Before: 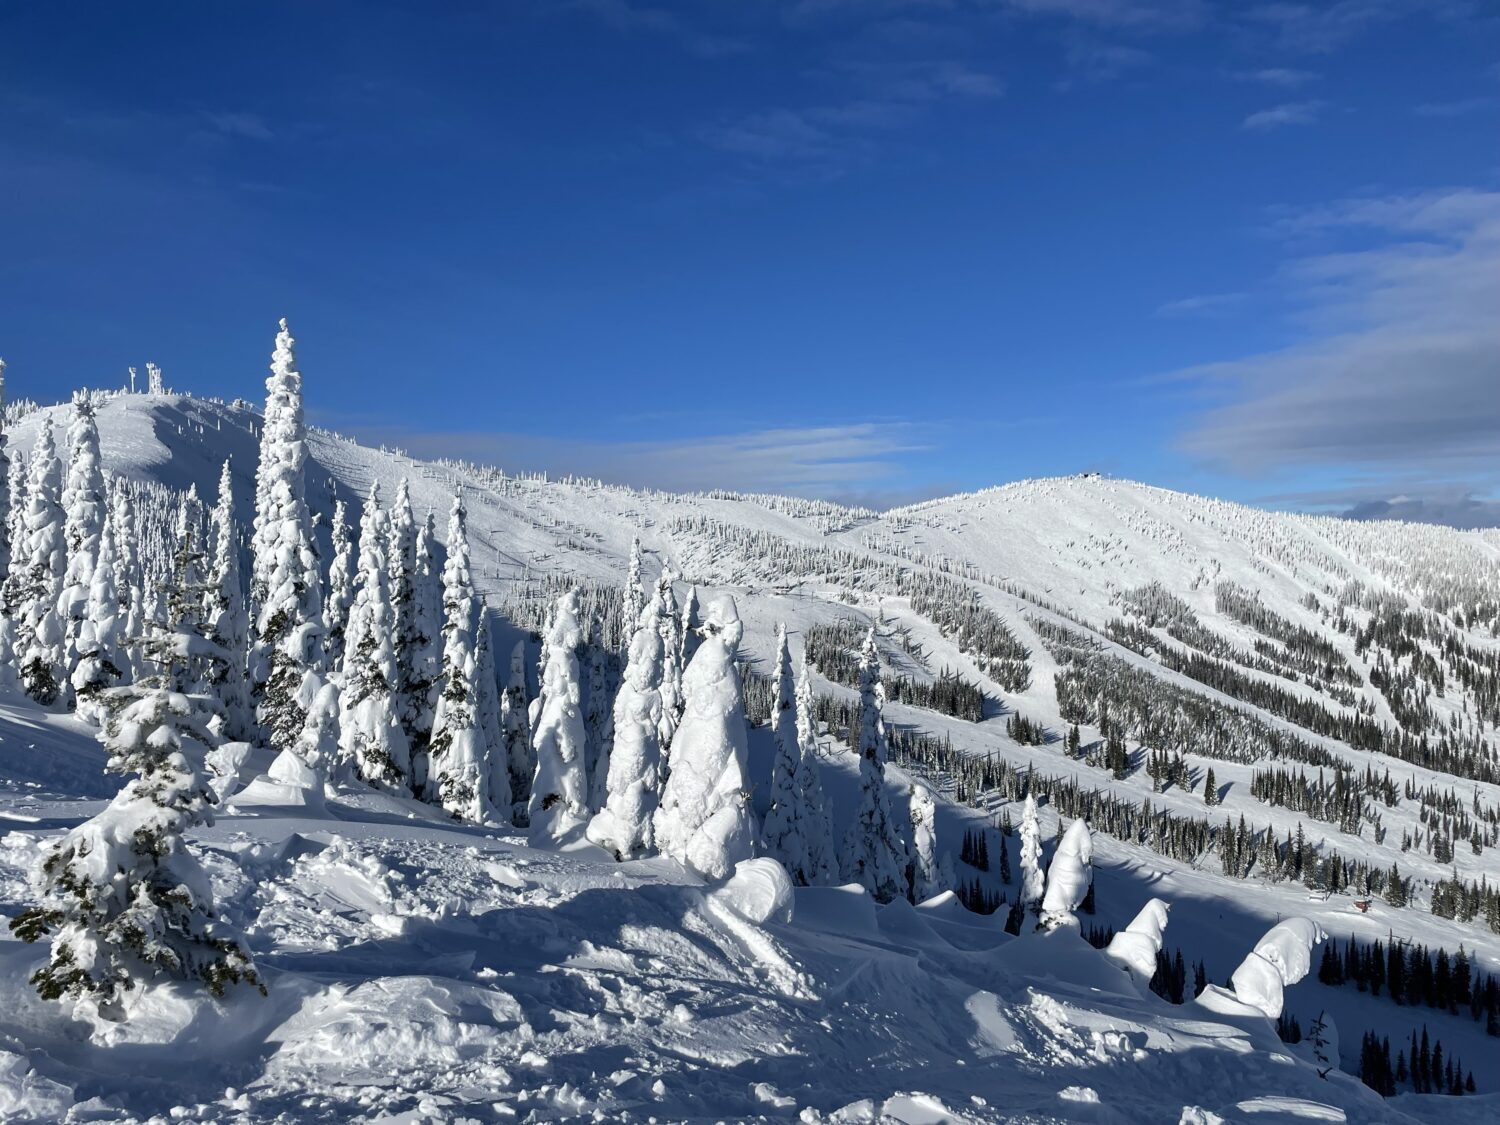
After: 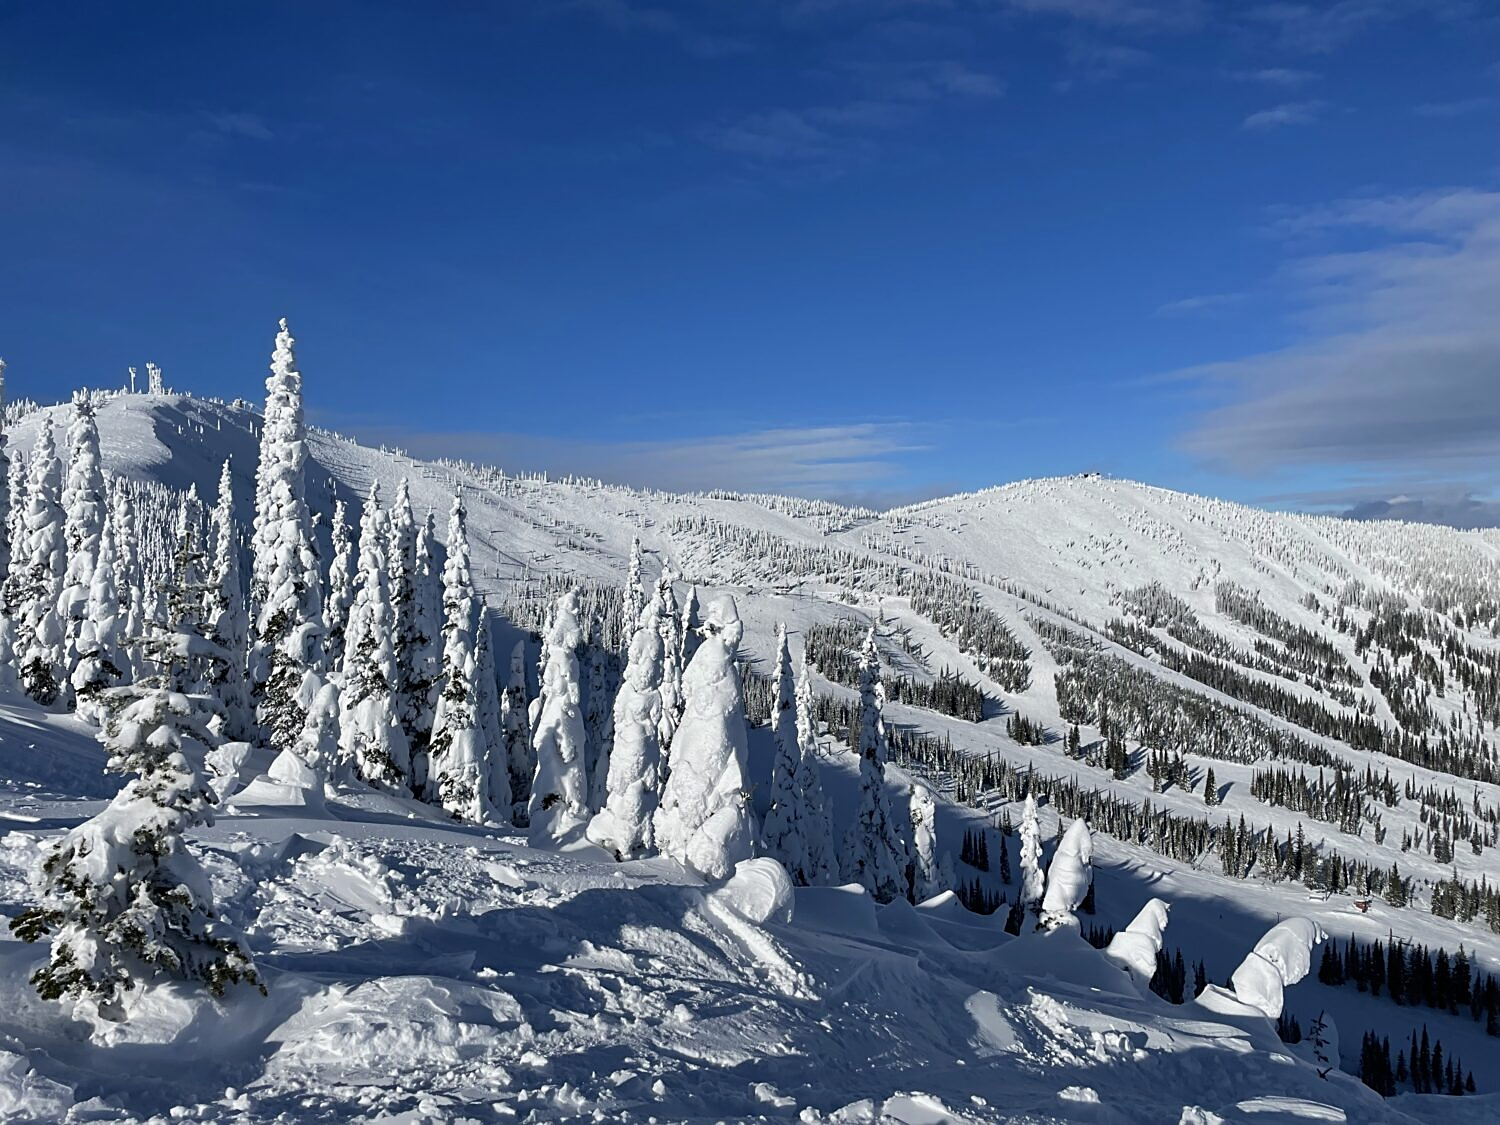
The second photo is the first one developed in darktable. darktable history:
exposure: exposure -0.146 EV, compensate exposure bias true, compensate highlight preservation false
sharpen: on, module defaults
